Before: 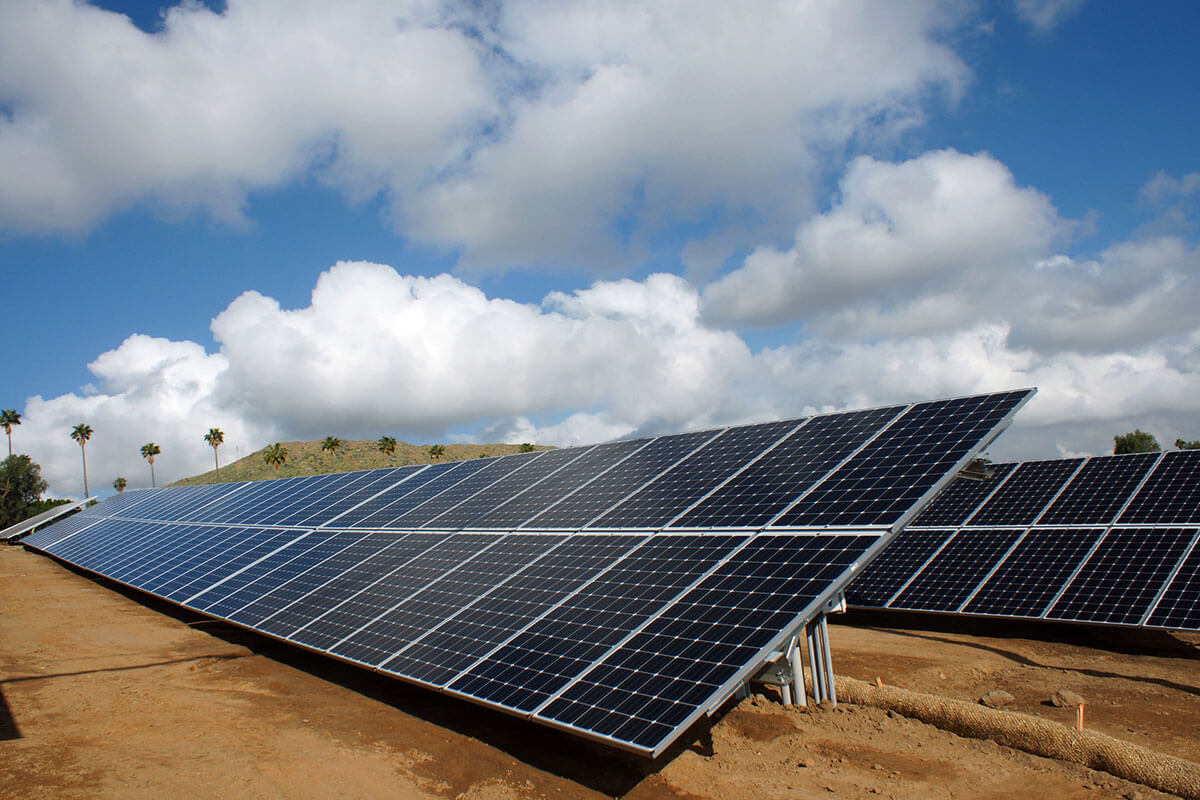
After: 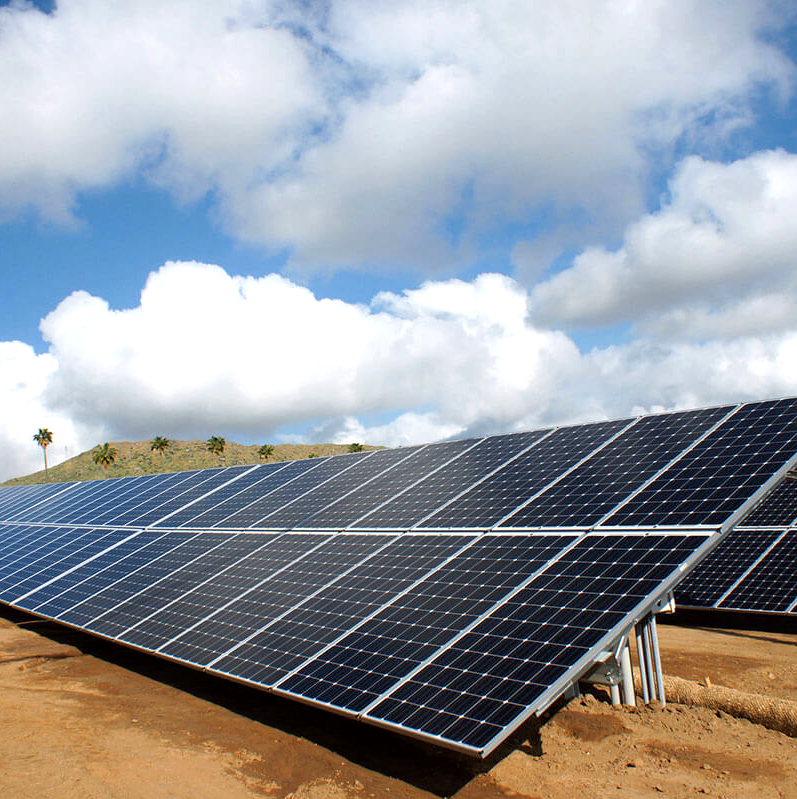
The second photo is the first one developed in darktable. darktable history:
exposure: black level correction 0.001, exposure 0.498 EV, compensate highlight preservation false
tone equalizer: -8 EV -0.586 EV, edges refinement/feathering 500, mask exposure compensation -1.57 EV, preserve details no
crop and rotate: left 14.329%, right 19.192%
